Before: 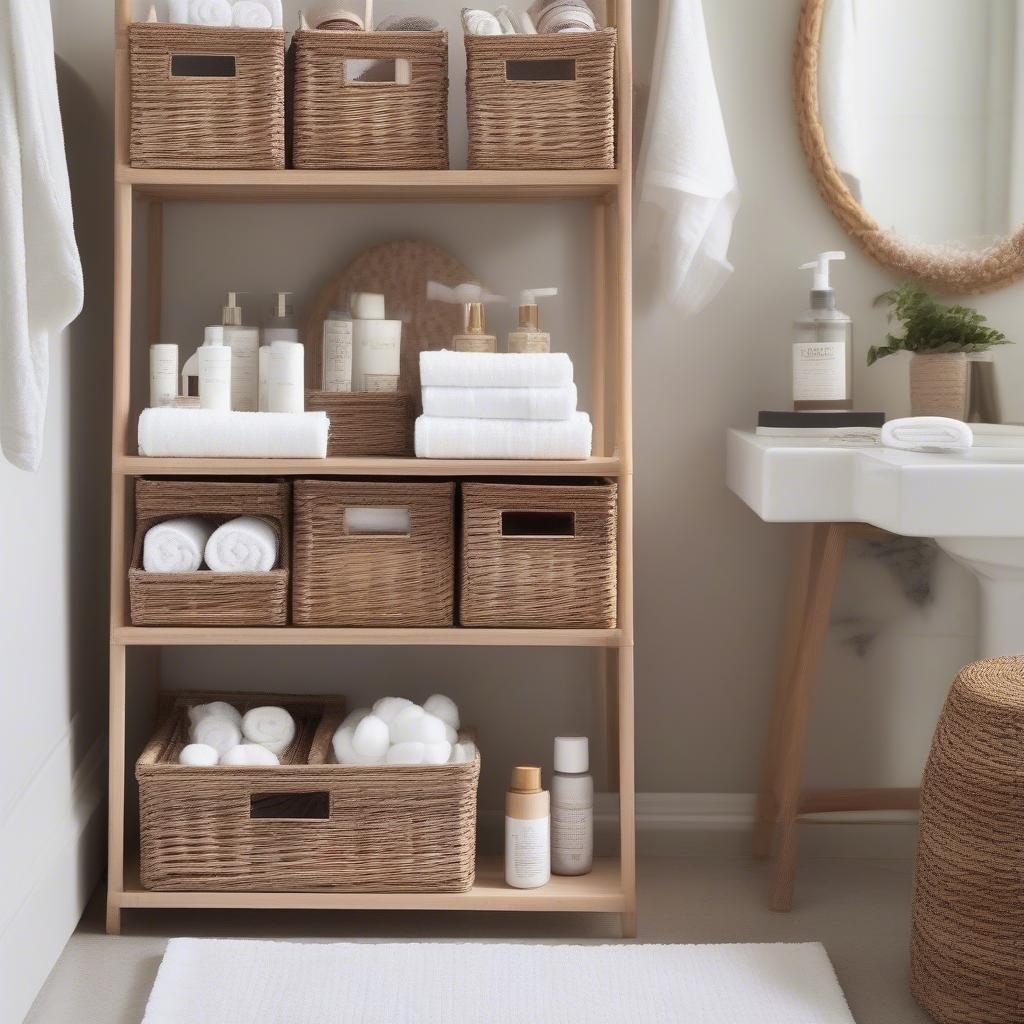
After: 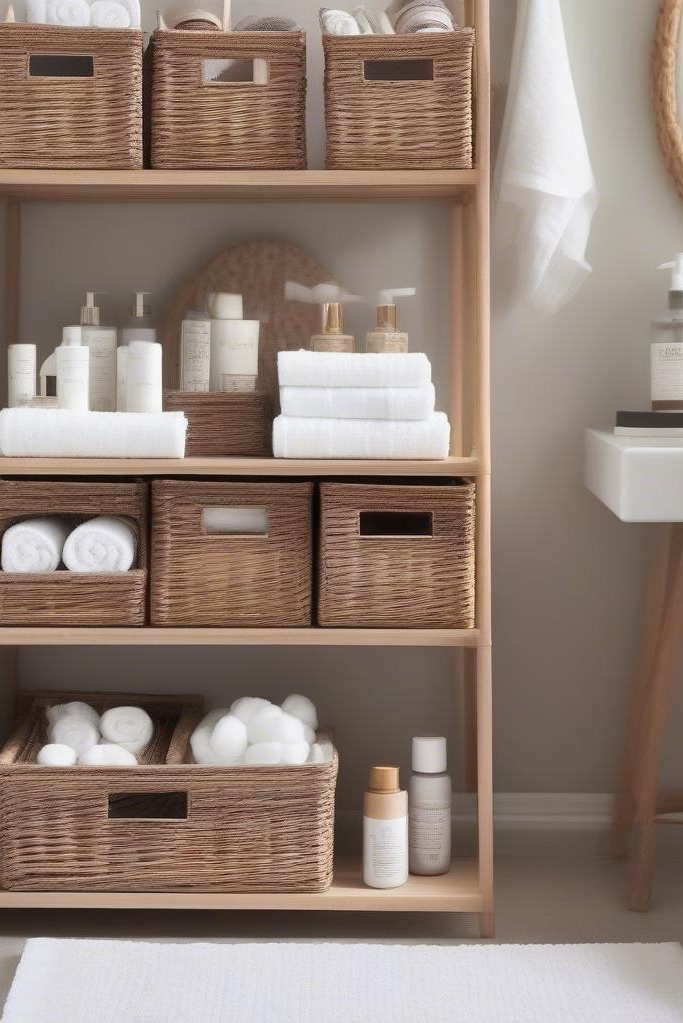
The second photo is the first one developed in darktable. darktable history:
crop and rotate: left 13.871%, right 19.424%
